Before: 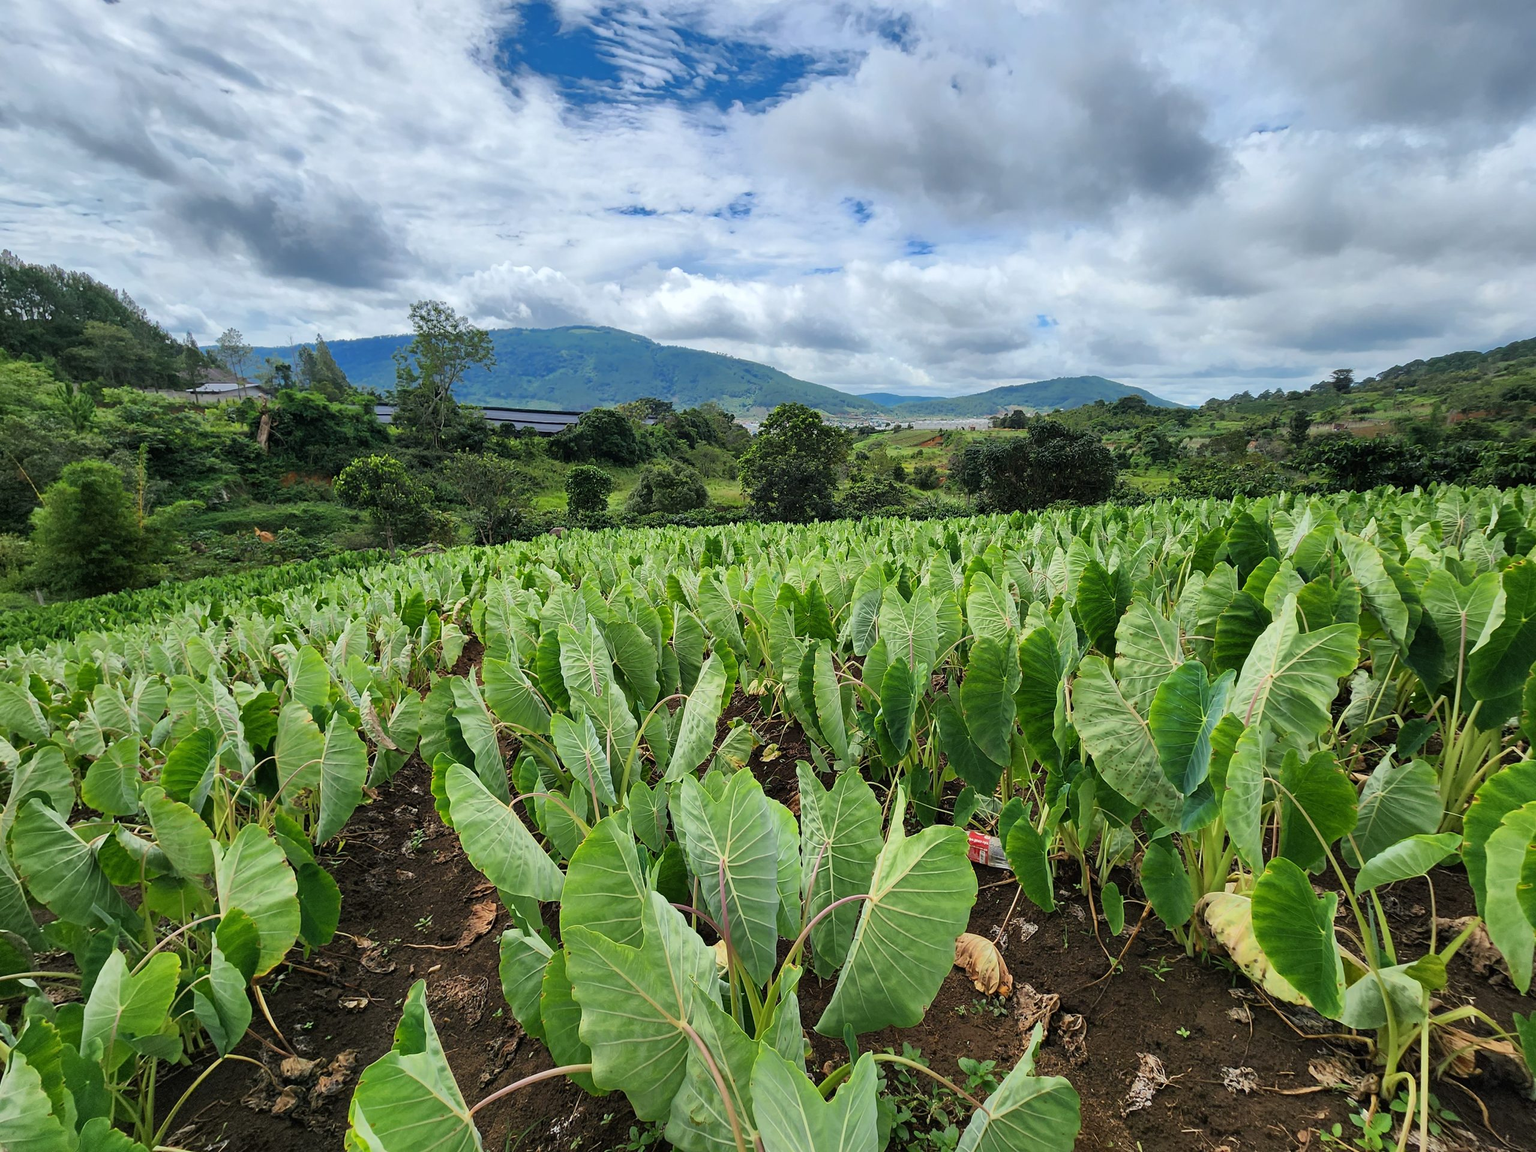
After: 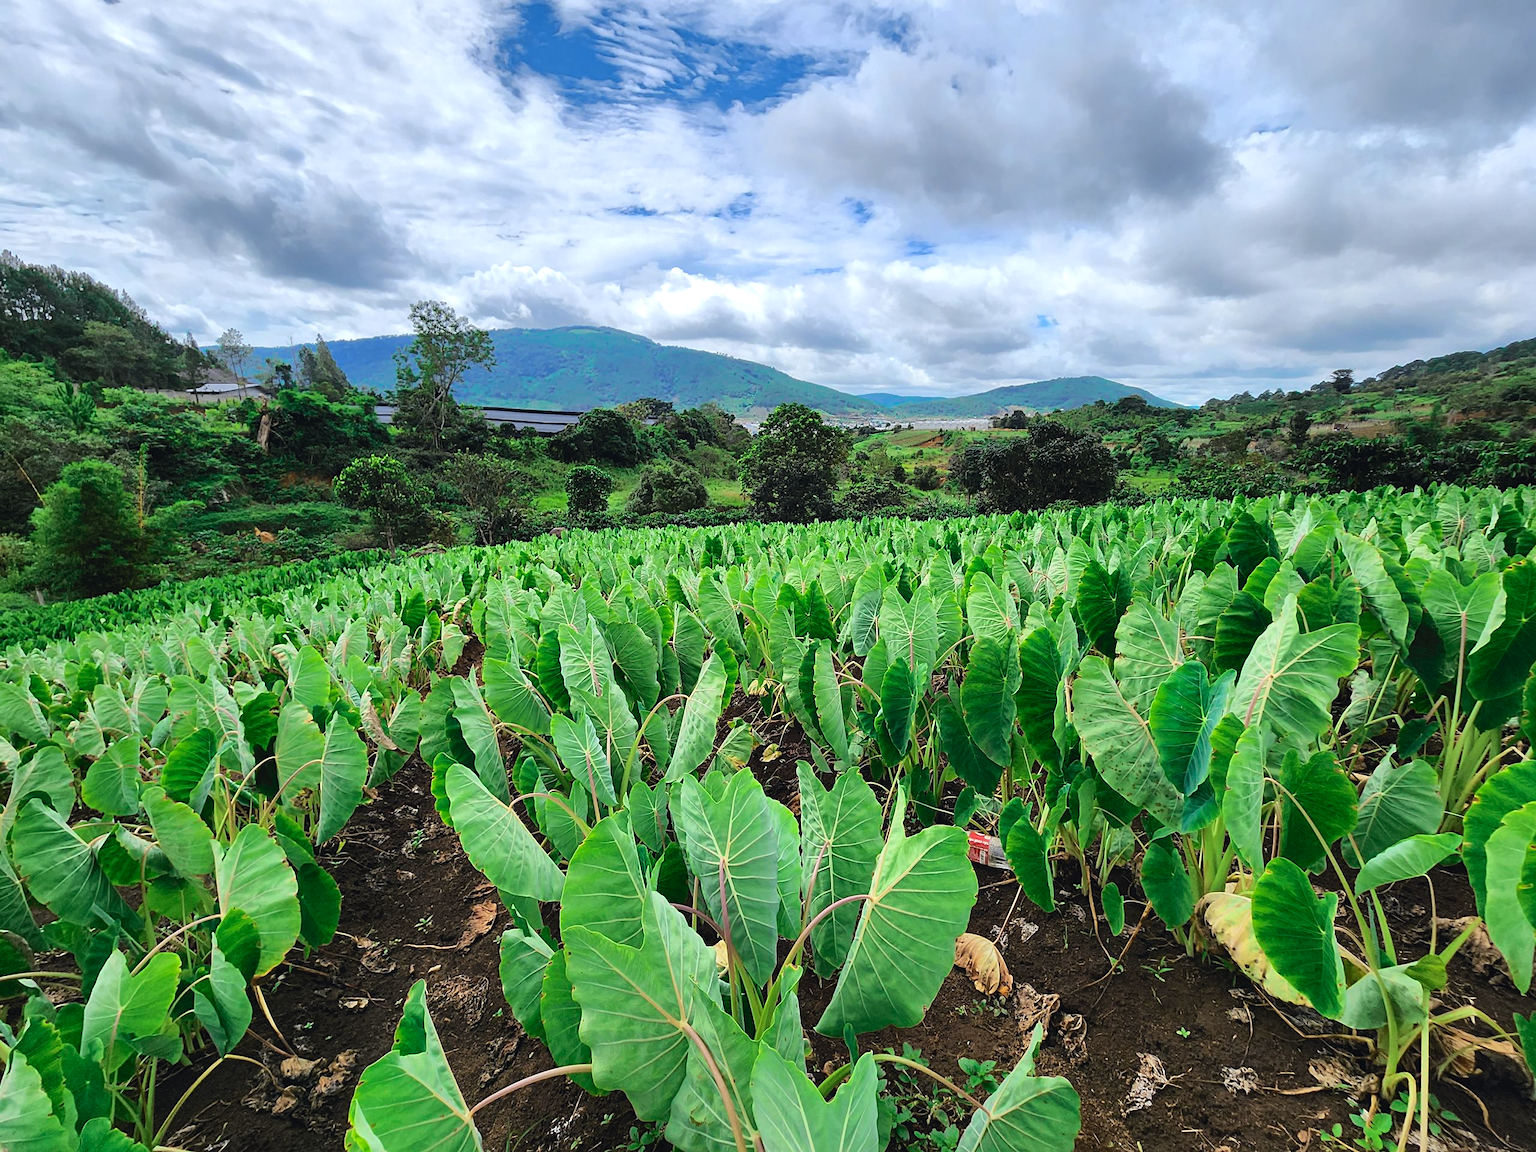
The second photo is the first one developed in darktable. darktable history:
tone curve: curves: ch0 [(0, 0.026) (0.175, 0.178) (0.463, 0.502) (0.796, 0.764) (1, 0.961)]; ch1 [(0, 0) (0.437, 0.398) (0.469, 0.472) (0.505, 0.504) (0.553, 0.552) (1, 1)]; ch2 [(0, 0) (0.505, 0.495) (0.579, 0.579) (1, 1)], color space Lab, independent channels, preserve colors none
tone equalizer: -8 EV -0.417 EV, -7 EV -0.389 EV, -6 EV -0.333 EV, -5 EV -0.222 EV, -3 EV 0.222 EV, -2 EV 0.333 EV, -1 EV 0.389 EV, +0 EV 0.417 EV, edges refinement/feathering 500, mask exposure compensation -1.57 EV, preserve details no
sharpen: amount 0.2
